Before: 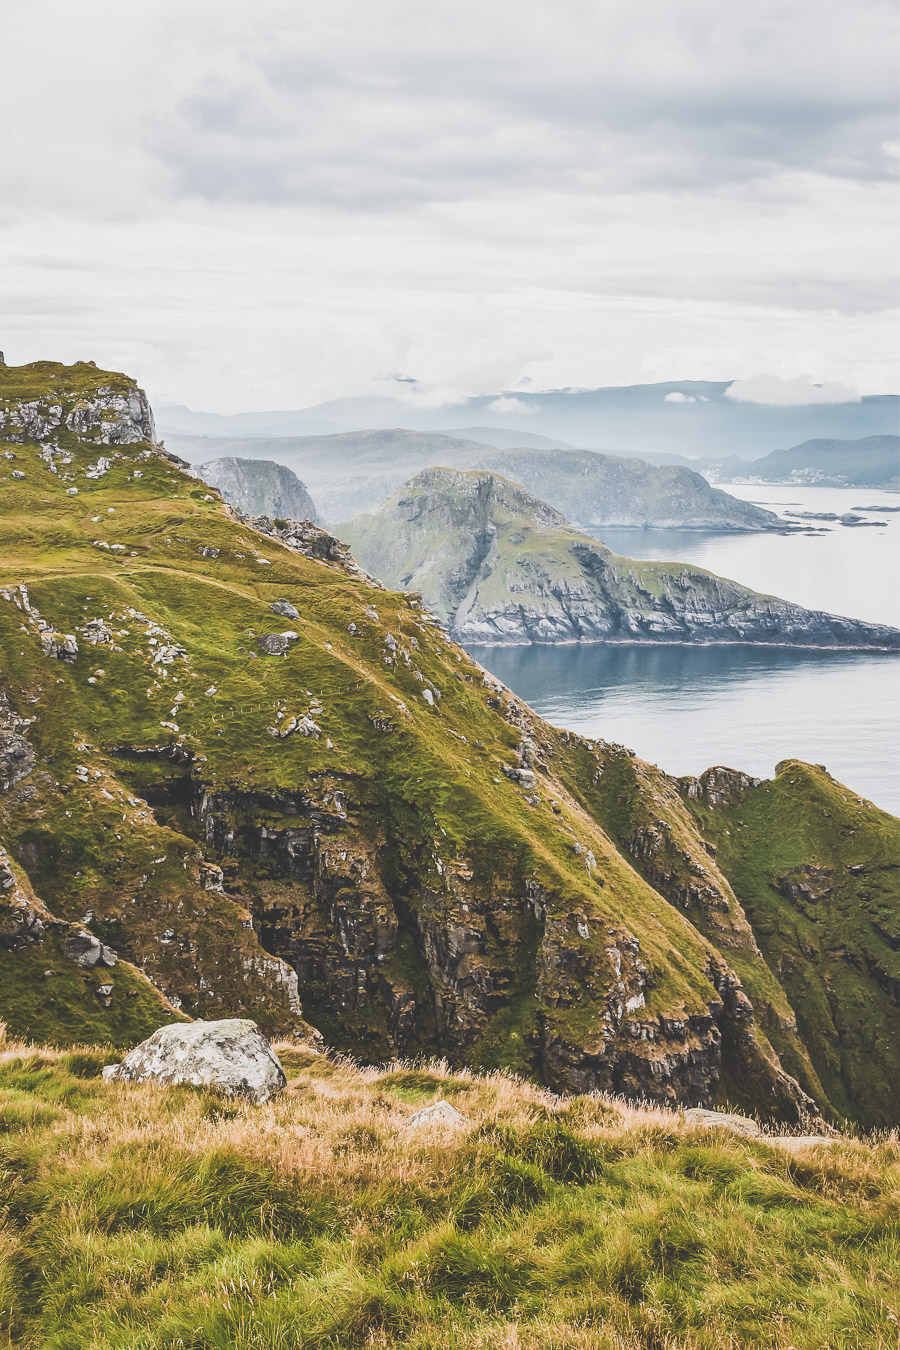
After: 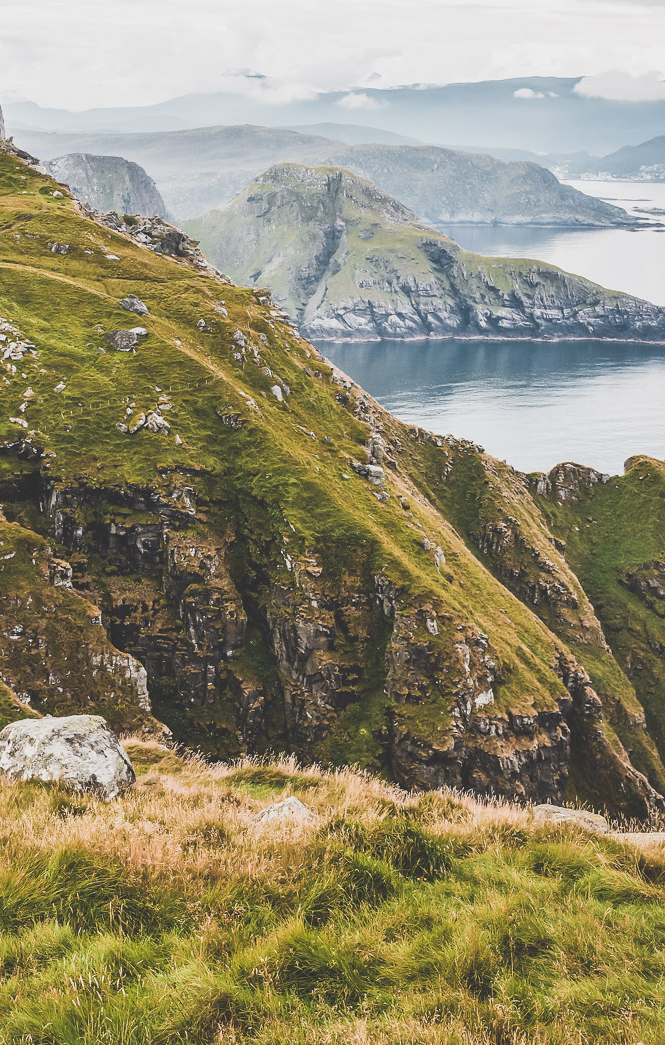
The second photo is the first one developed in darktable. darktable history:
crop: left 16.864%, top 22.537%, right 9.14%
